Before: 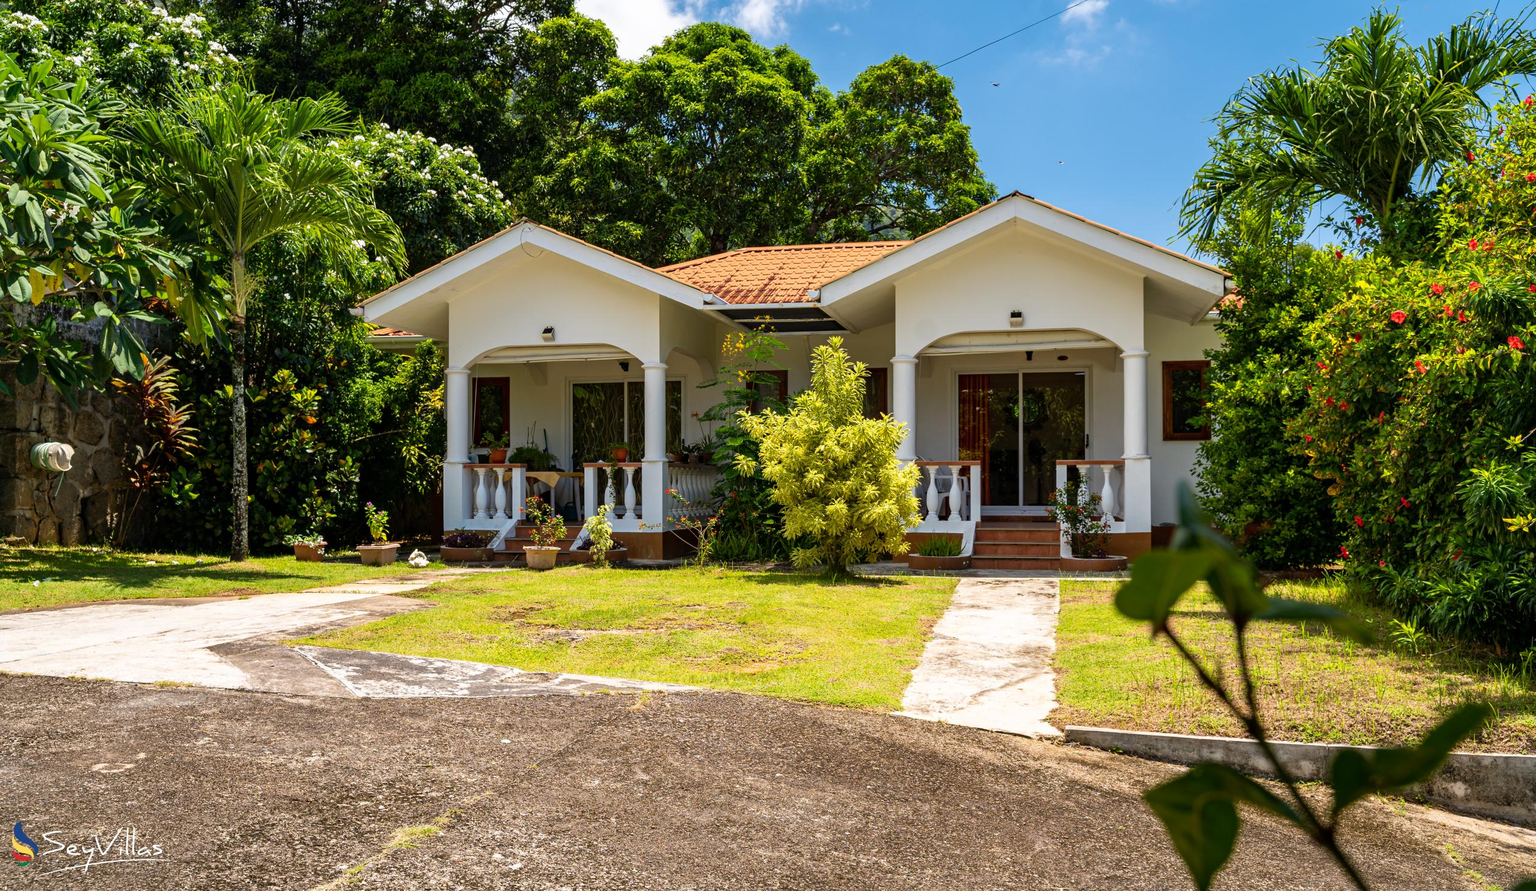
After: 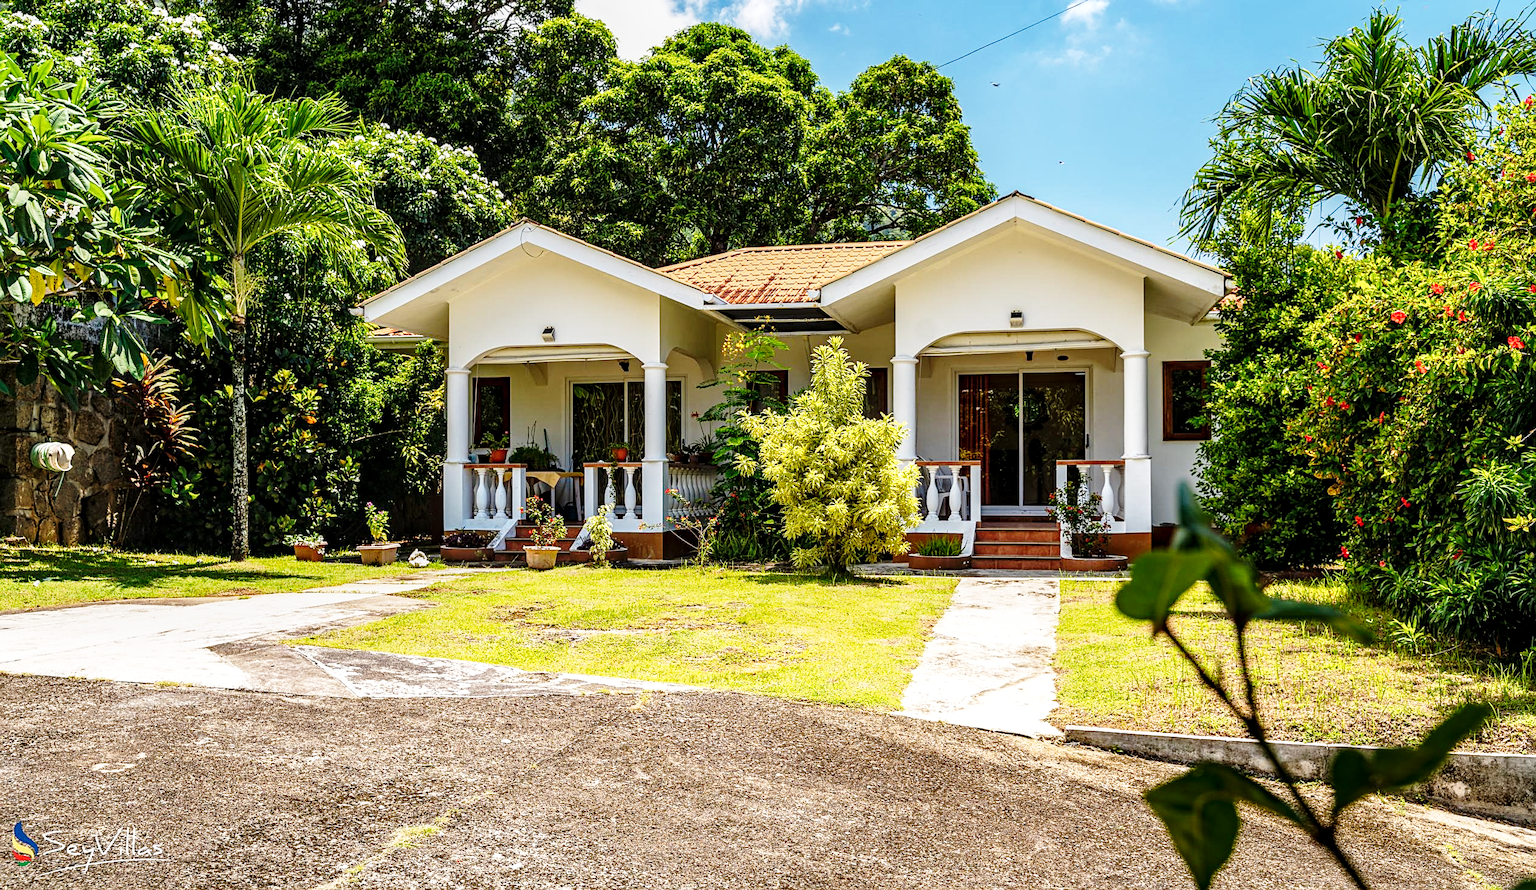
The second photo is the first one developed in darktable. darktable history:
sharpen: on, module defaults
base curve: curves: ch0 [(0, 0) (0.028, 0.03) (0.121, 0.232) (0.46, 0.748) (0.859, 0.968) (1, 1)], preserve colors none
local contrast: highlights 41%, shadows 61%, detail 137%, midtone range 0.508
